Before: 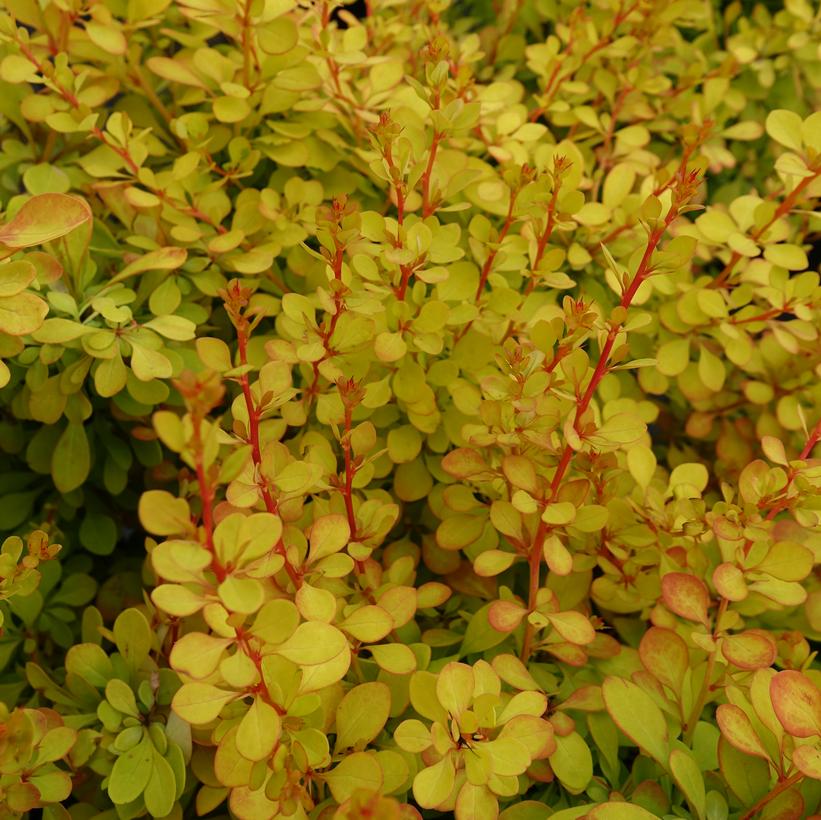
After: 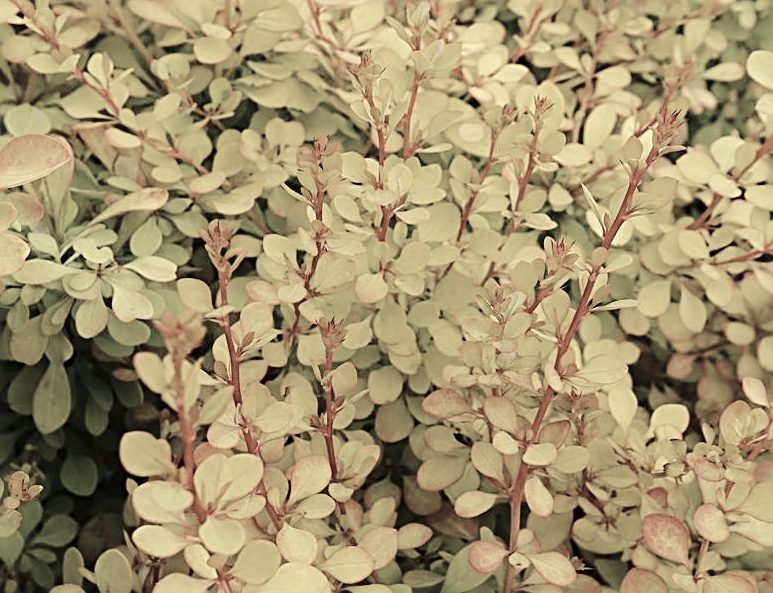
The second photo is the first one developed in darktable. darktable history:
crop: left 2.409%, top 7.286%, right 3.344%, bottom 20.28%
exposure: exposure 0.353 EV, compensate highlight preservation false
tone curve: curves: ch0 [(0, 0) (0.003, 0.015) (0.011, 0.021) (0.025, 0.032) (0.044, 0.046) (0.069, 0.062) (0.1, 0.08) (0.136, 0.117) (0.177, 0.165) (0.224, 0.221) (0.277, 0.298) (0.335, 0.385) (0.399, 0.469) (0.468, 0.558) (0.543, 0.637) (0.623, 0.708) (0.709, 0.771) (0.801, 0.84) (0.898, 0.907) (1, 1)], color space Lab, linked channels, preserve colors none
sharpen: radius 2.825, amount 0.721
color correction: highlights b* 0.044, saturation 0.357
